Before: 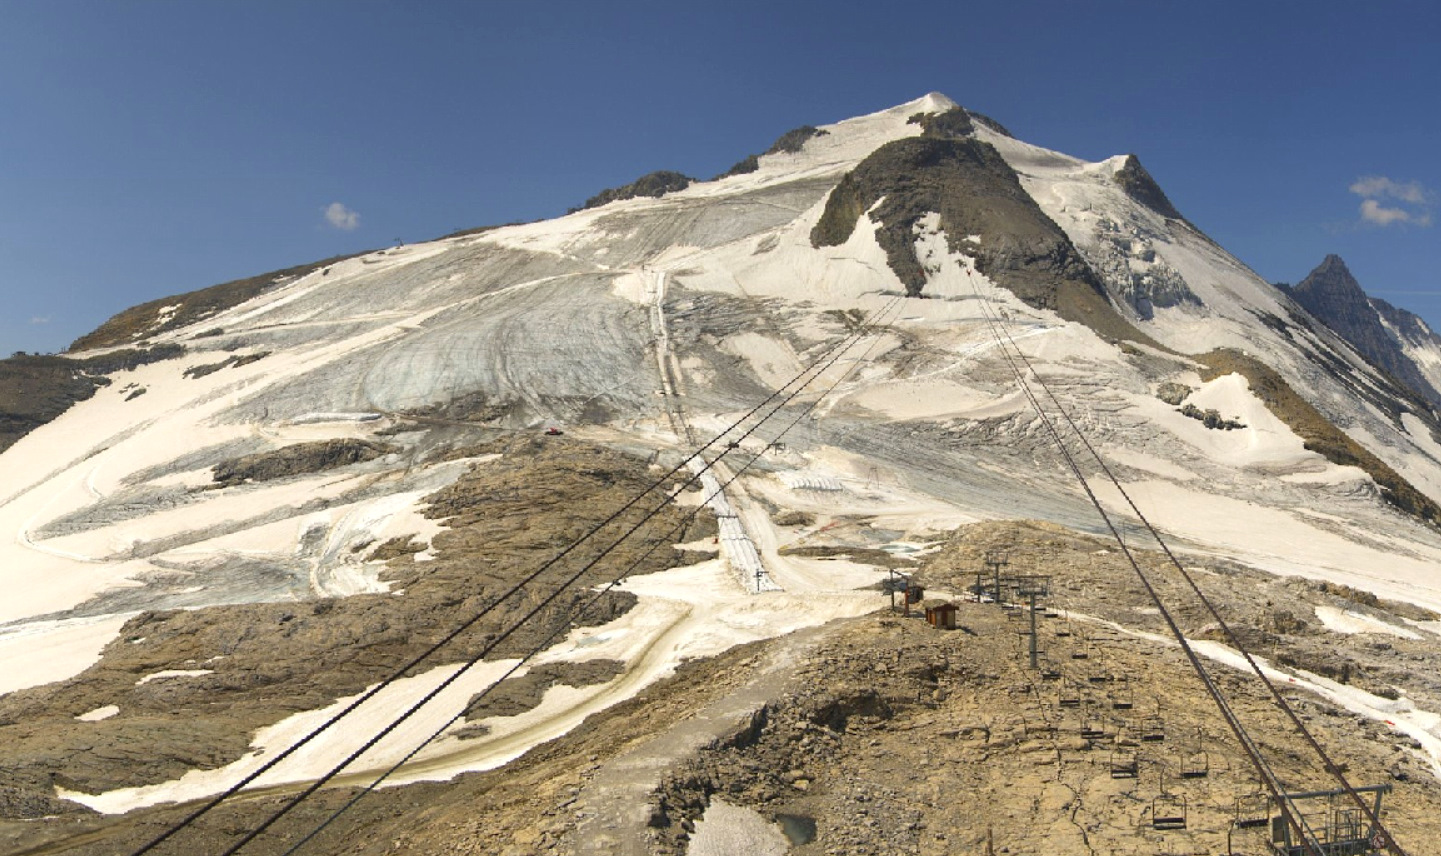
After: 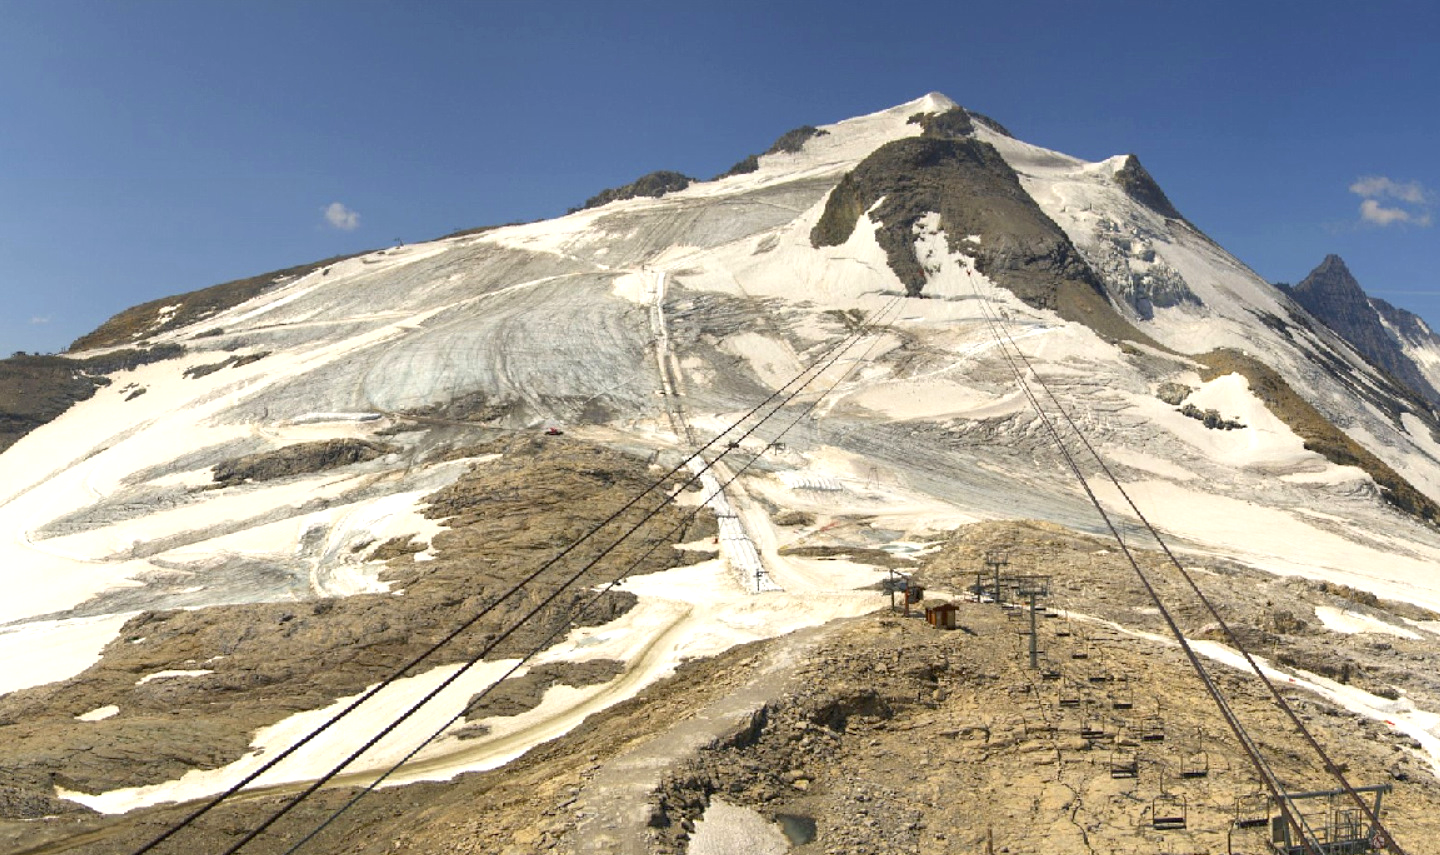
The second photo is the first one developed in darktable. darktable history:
exposure: black level correction 0.005, exposure 0.288 EV, compensate exposure bias true, compensate highlight preservation false
